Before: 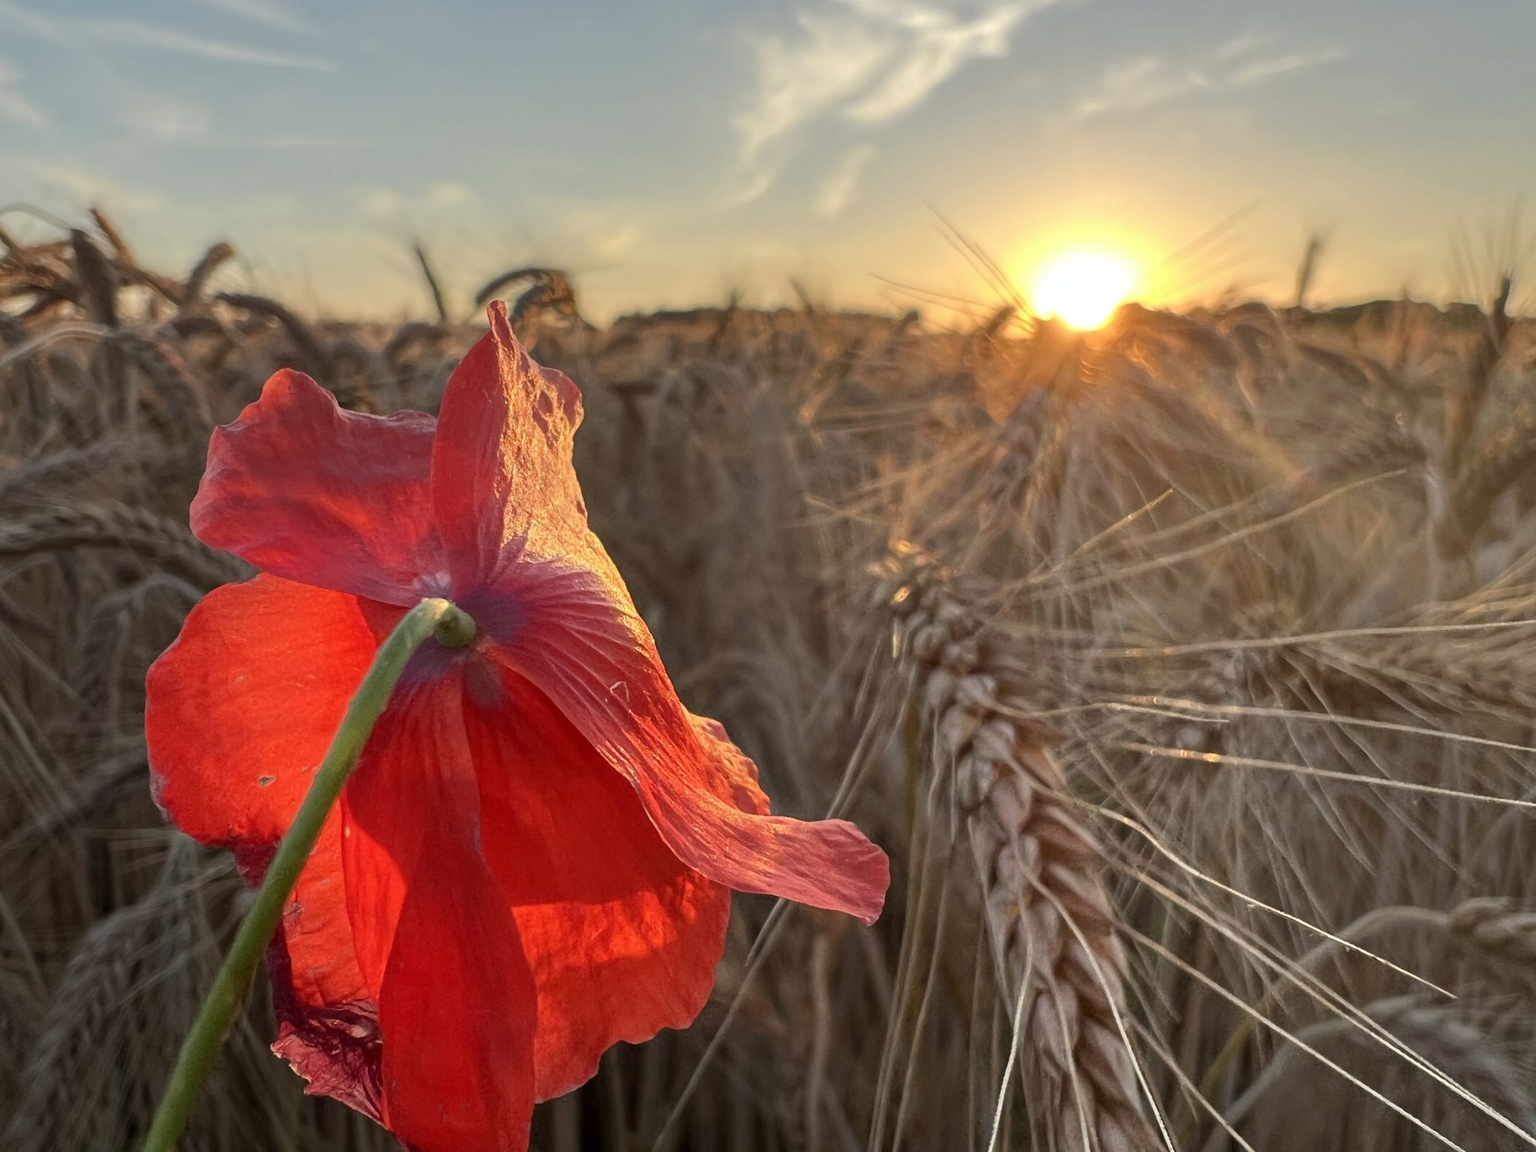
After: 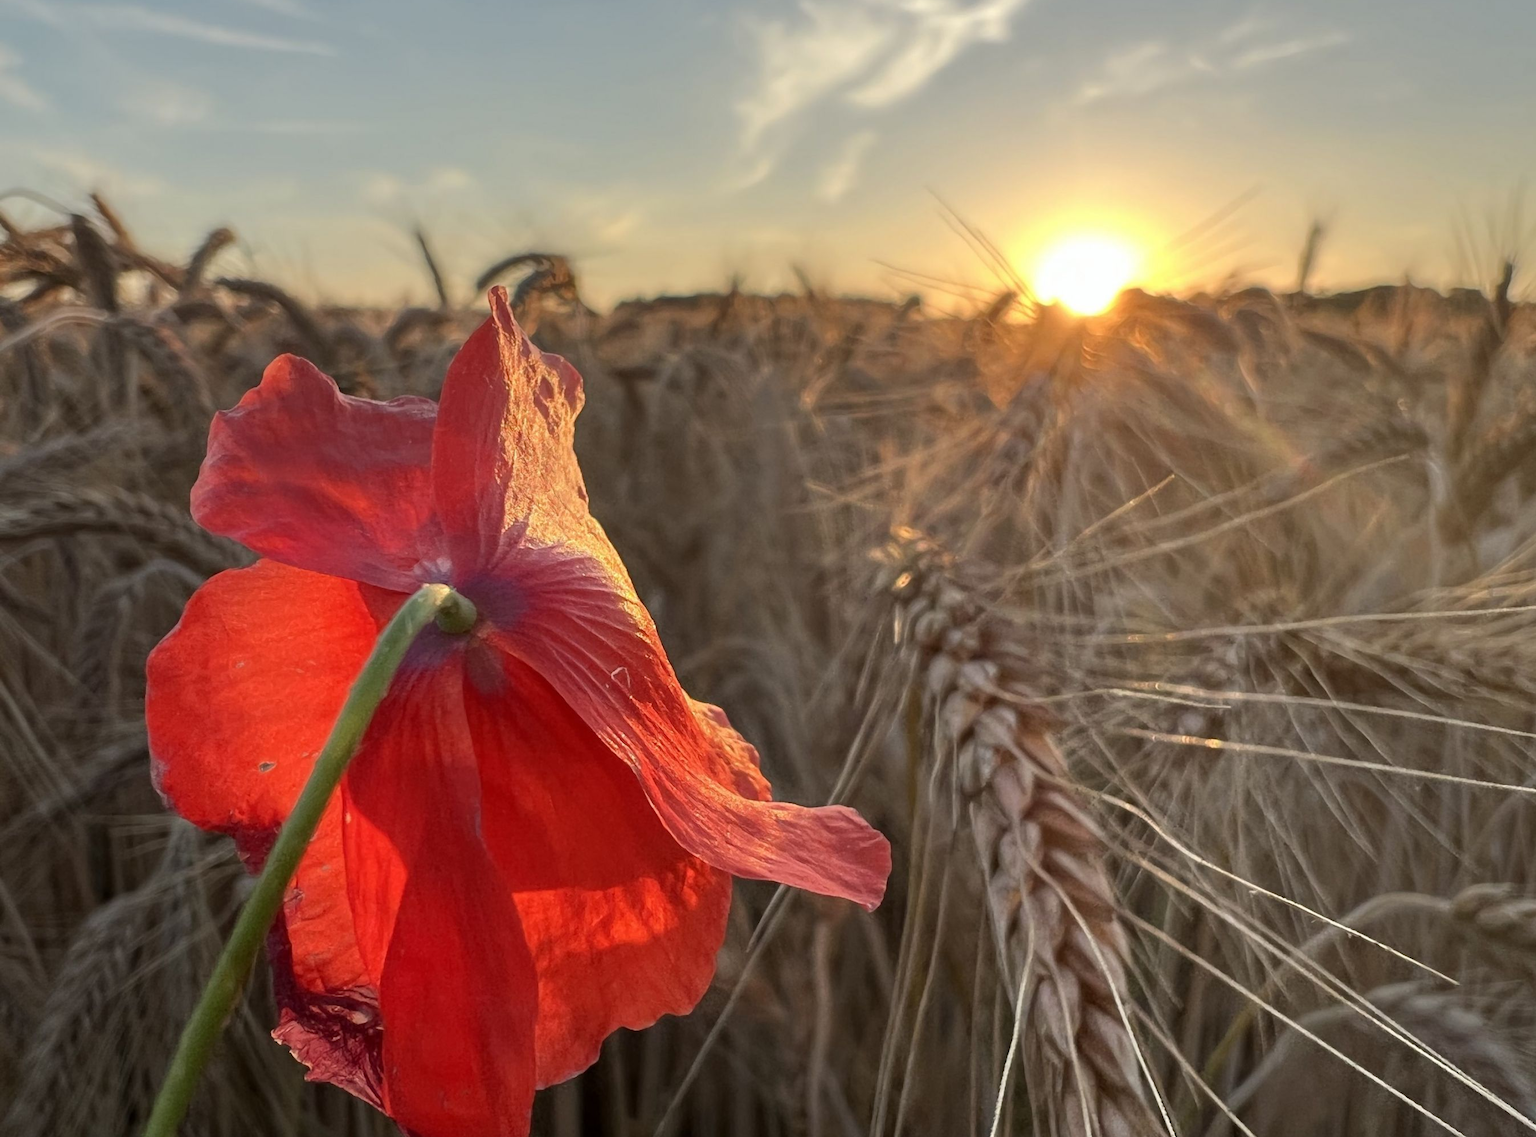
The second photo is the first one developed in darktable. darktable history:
crop: top 1.35%, right 0.122%
